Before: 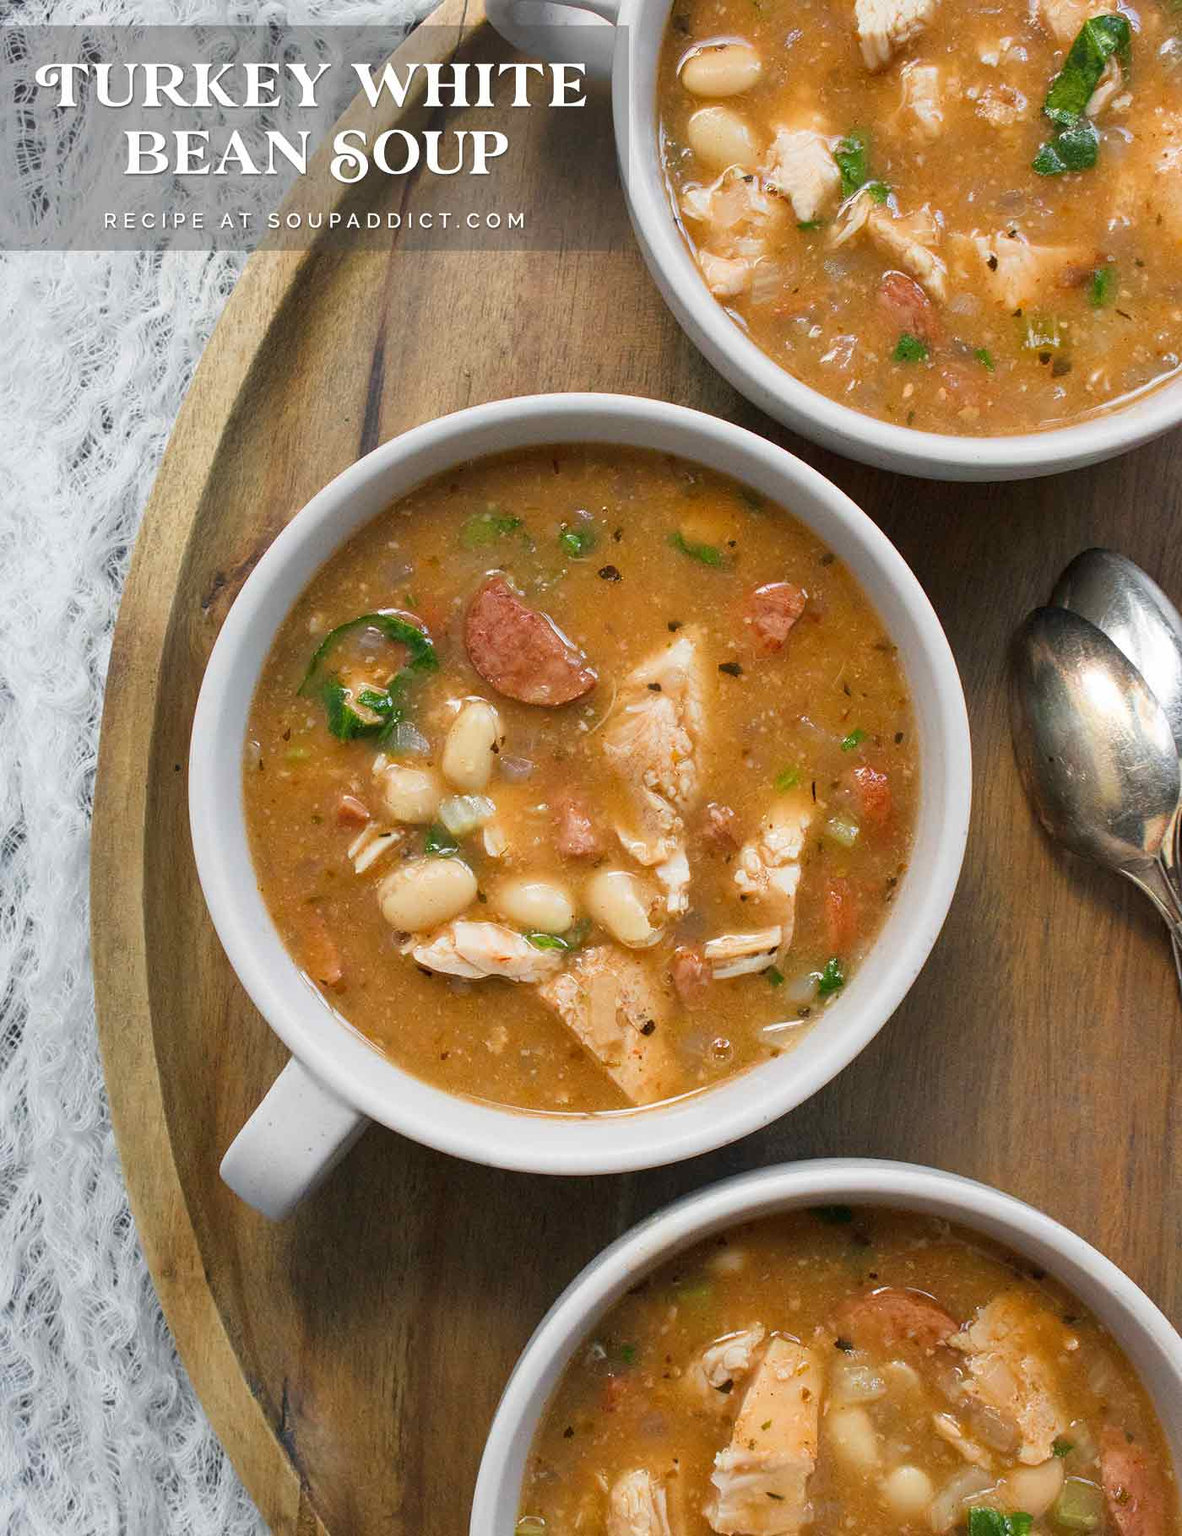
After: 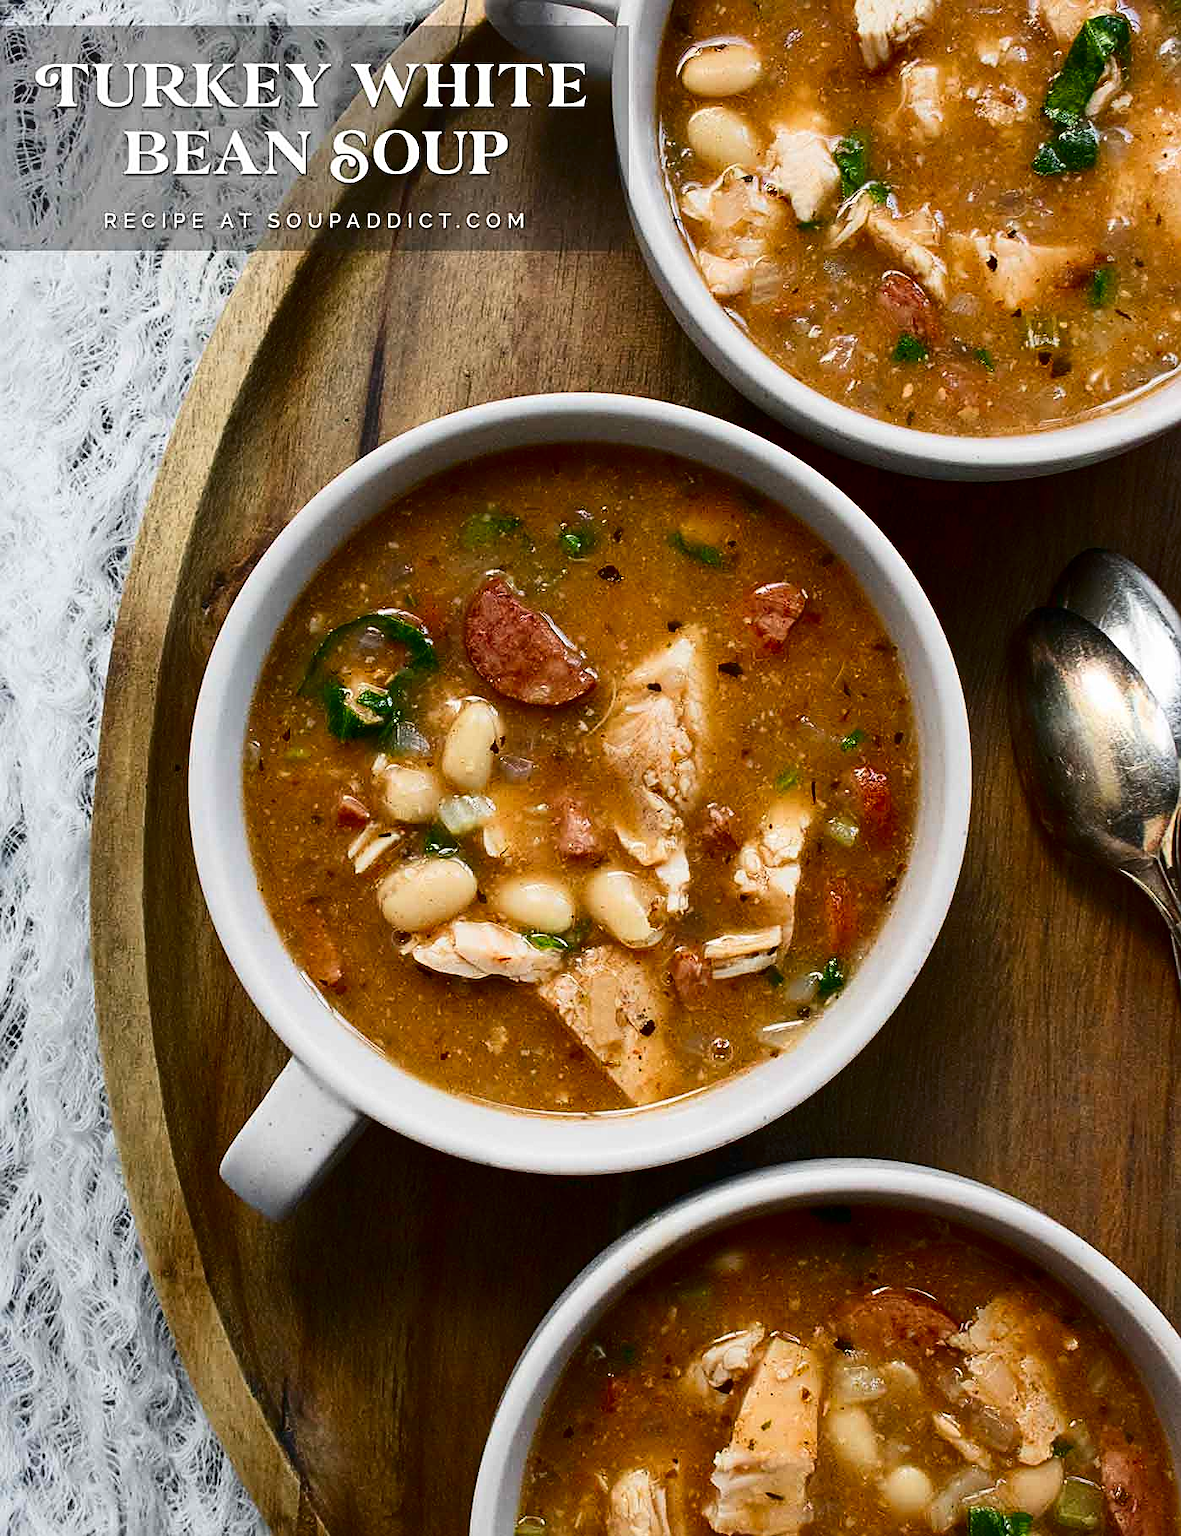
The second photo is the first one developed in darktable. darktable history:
contrast brightness saturation: contrast 0.24, brightness -0.24, saturation 0.14
sharpen: on, module defaults
